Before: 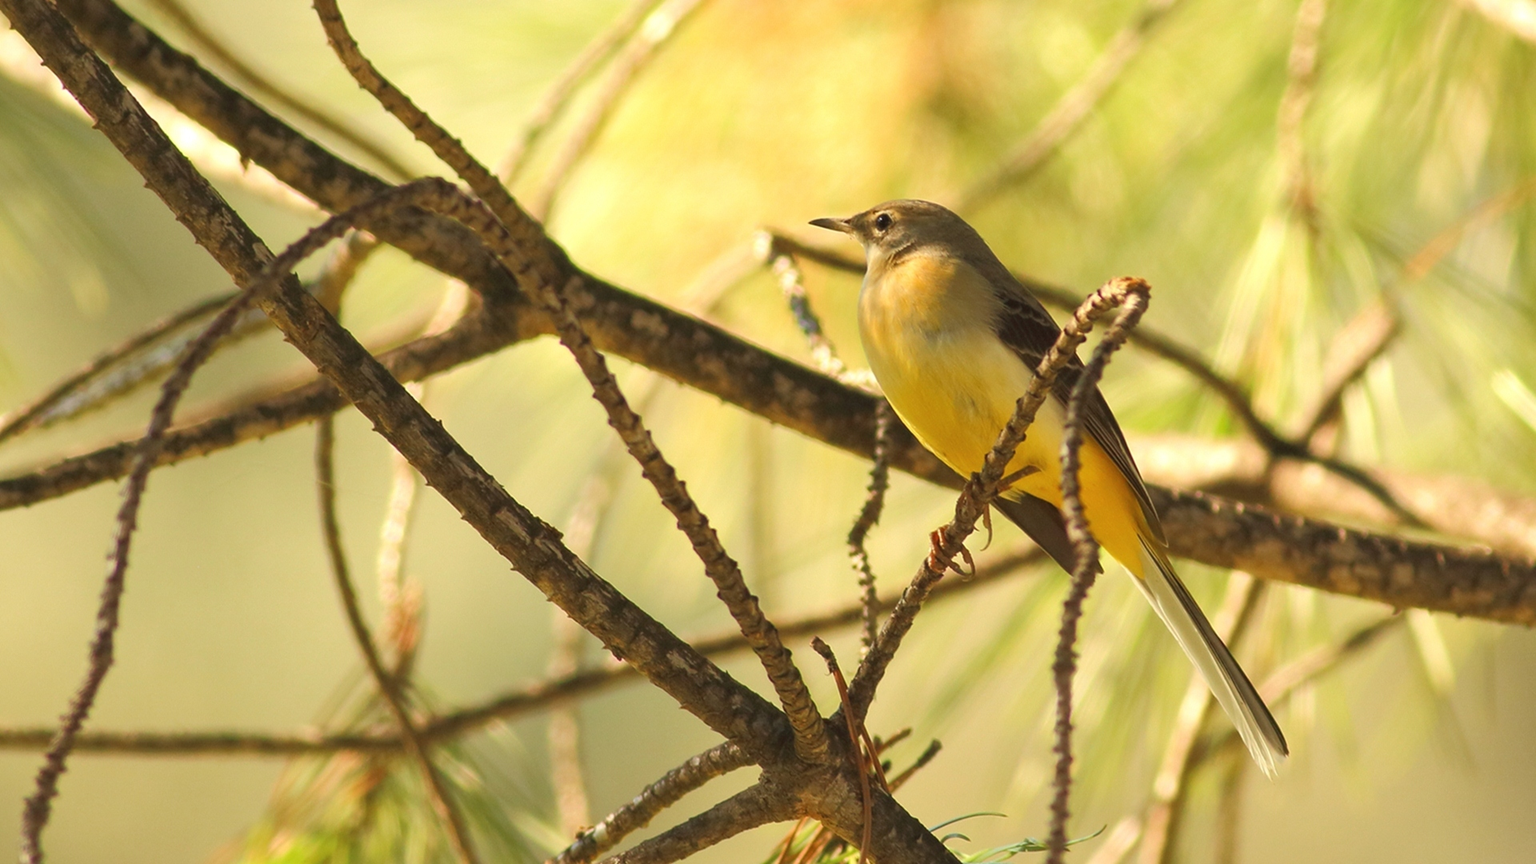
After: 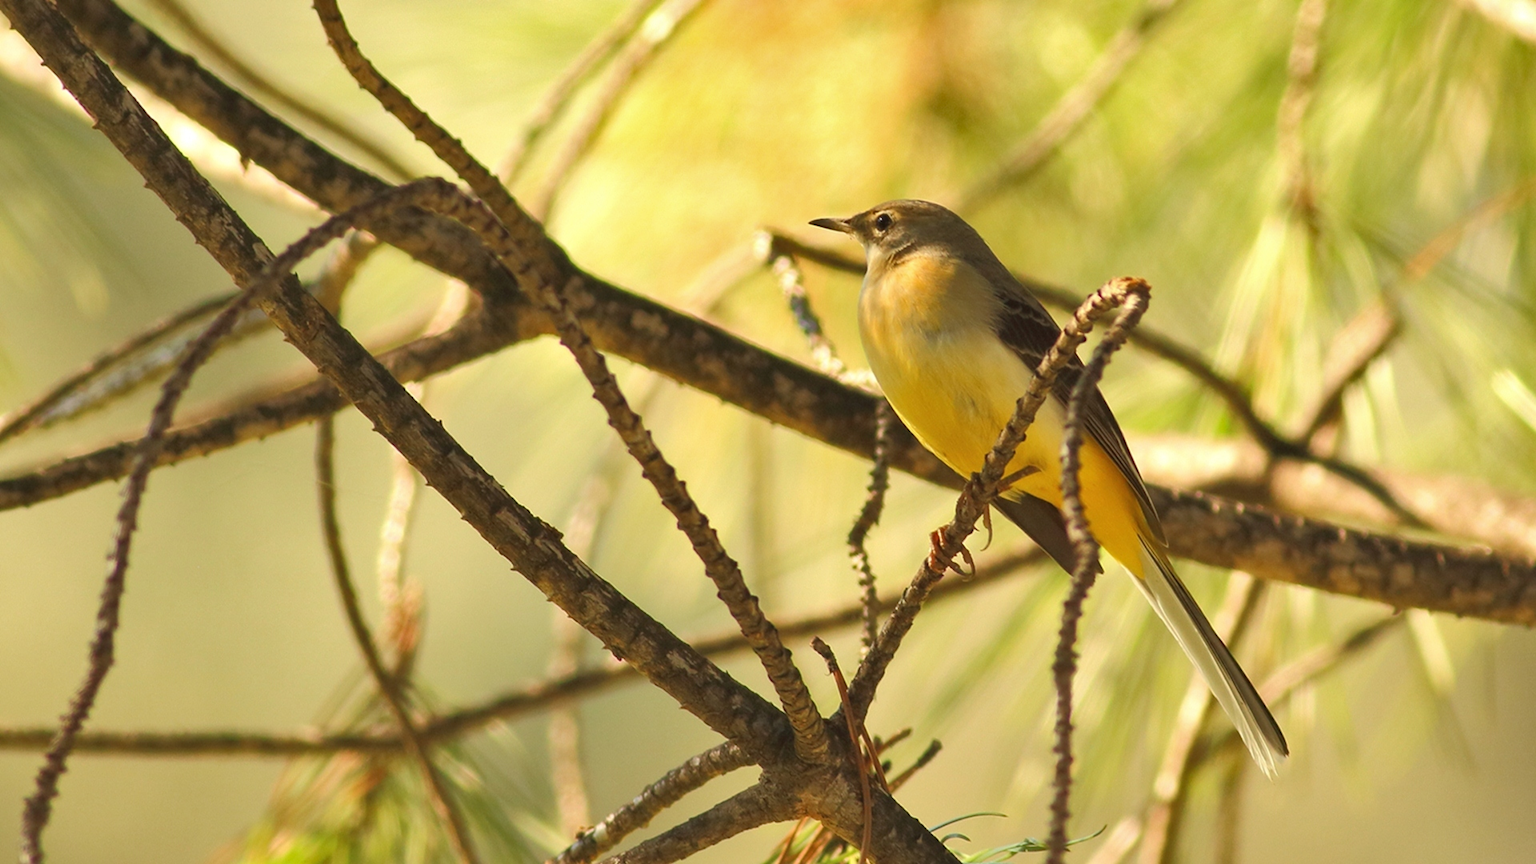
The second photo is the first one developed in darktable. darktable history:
shadows and highlights: shadows 47.41, highlights -41.22, soften with gaussian
